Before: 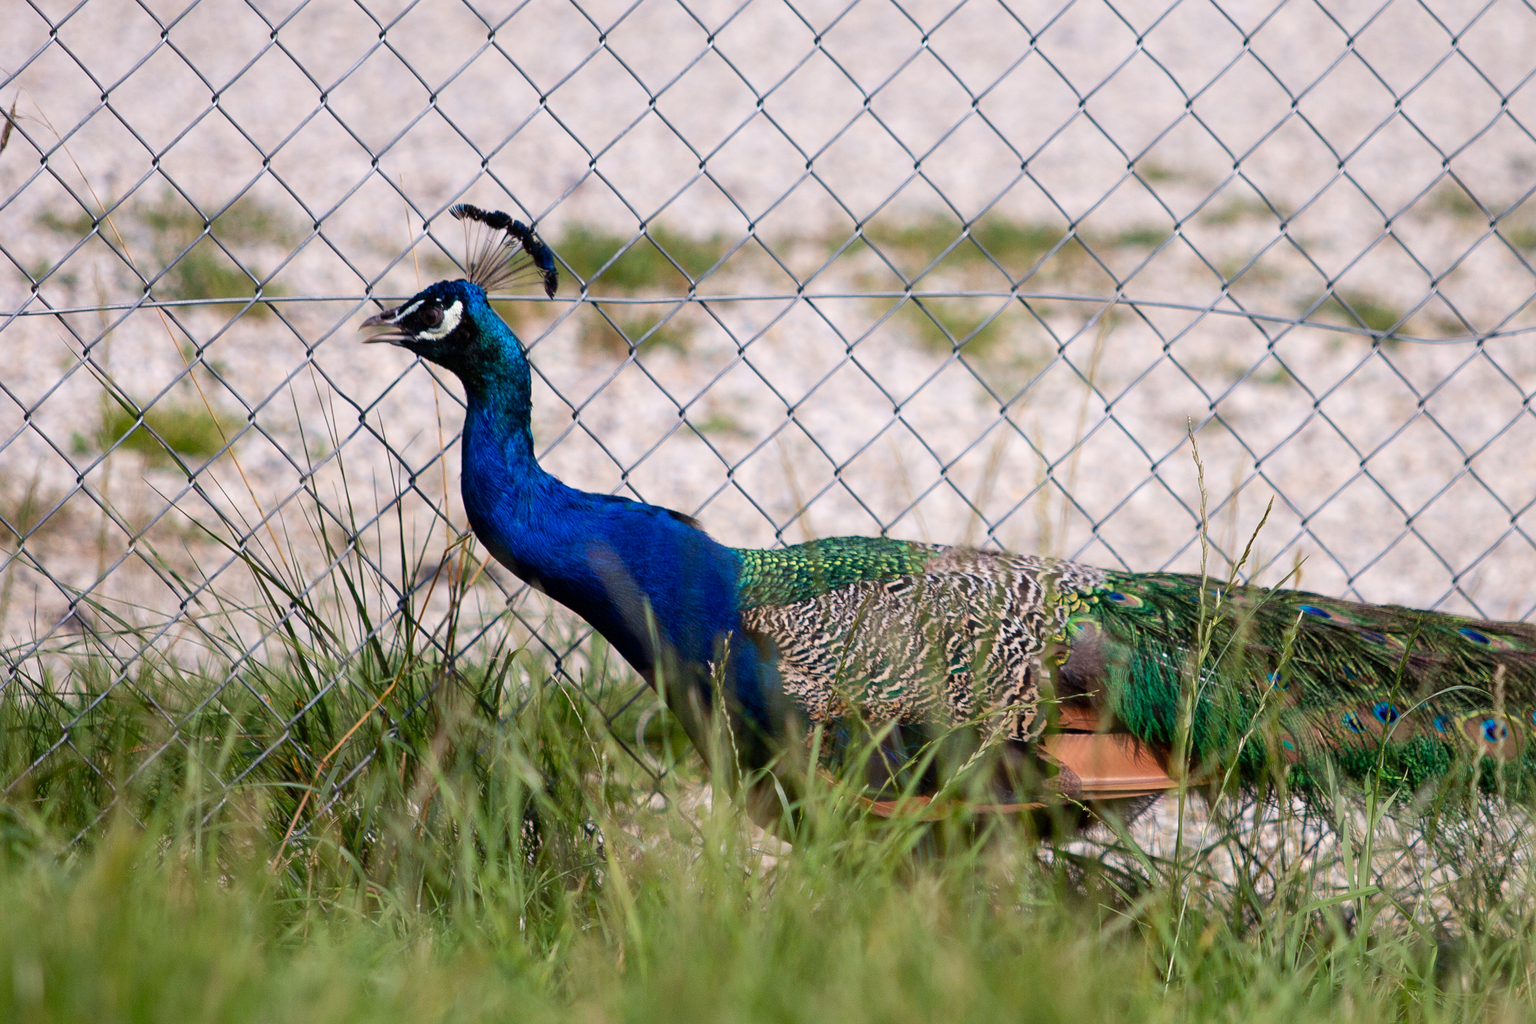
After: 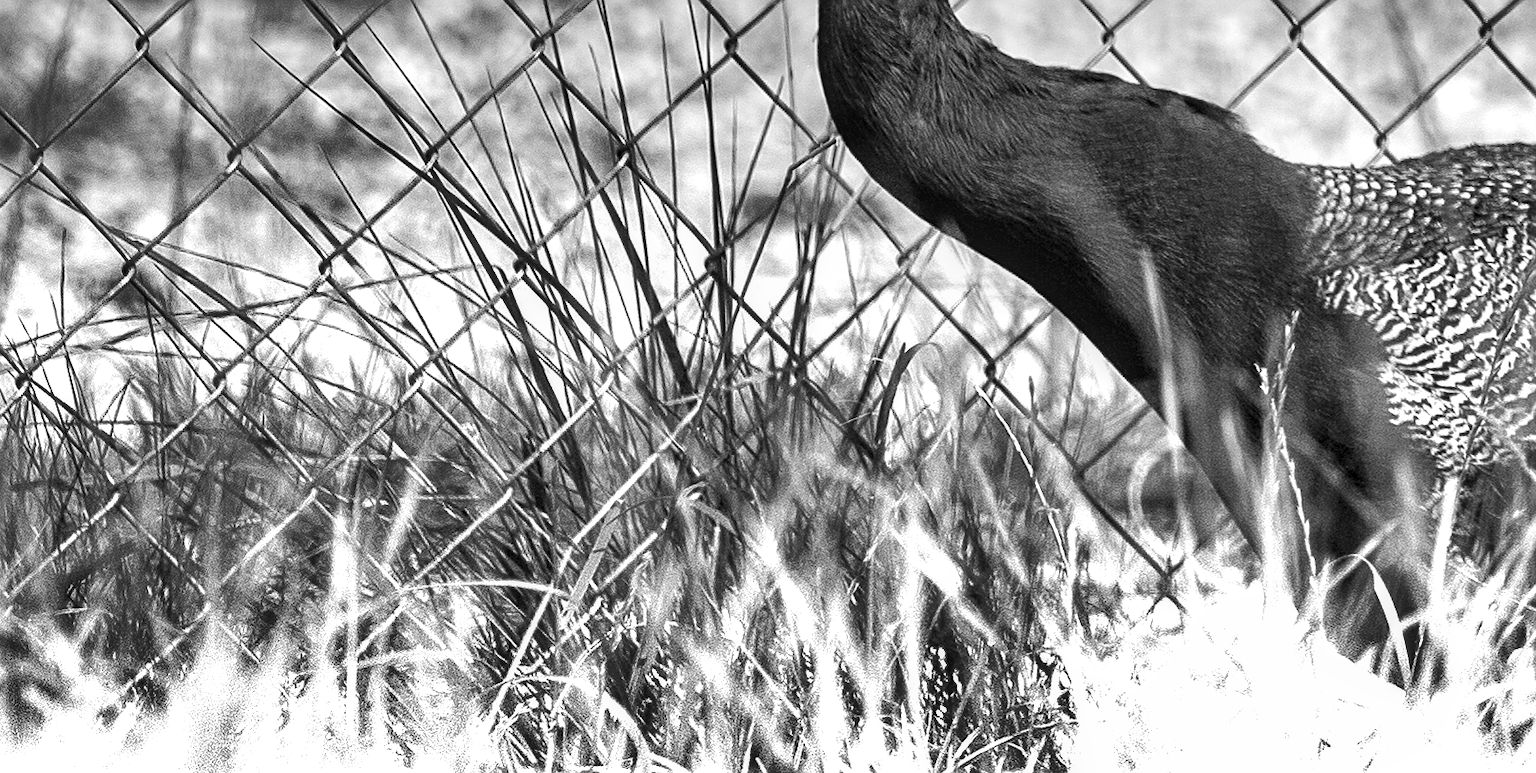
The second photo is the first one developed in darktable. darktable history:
local contrast: on, module defaults
sharpen: on, module defaults
crop: top 44.483%, right 43.593%, bottom 12.892%
color contrast: green-magenta contrast 0, blue-yellow contrast 0
shadows and highlights: radius 108.52, shadows 40.68, highlights -72.88, low approximation 0.01, soften with gaussian
graduated density: density -3.9 EV
color correction: highlights a* 17.88, highlights b* 18.79
